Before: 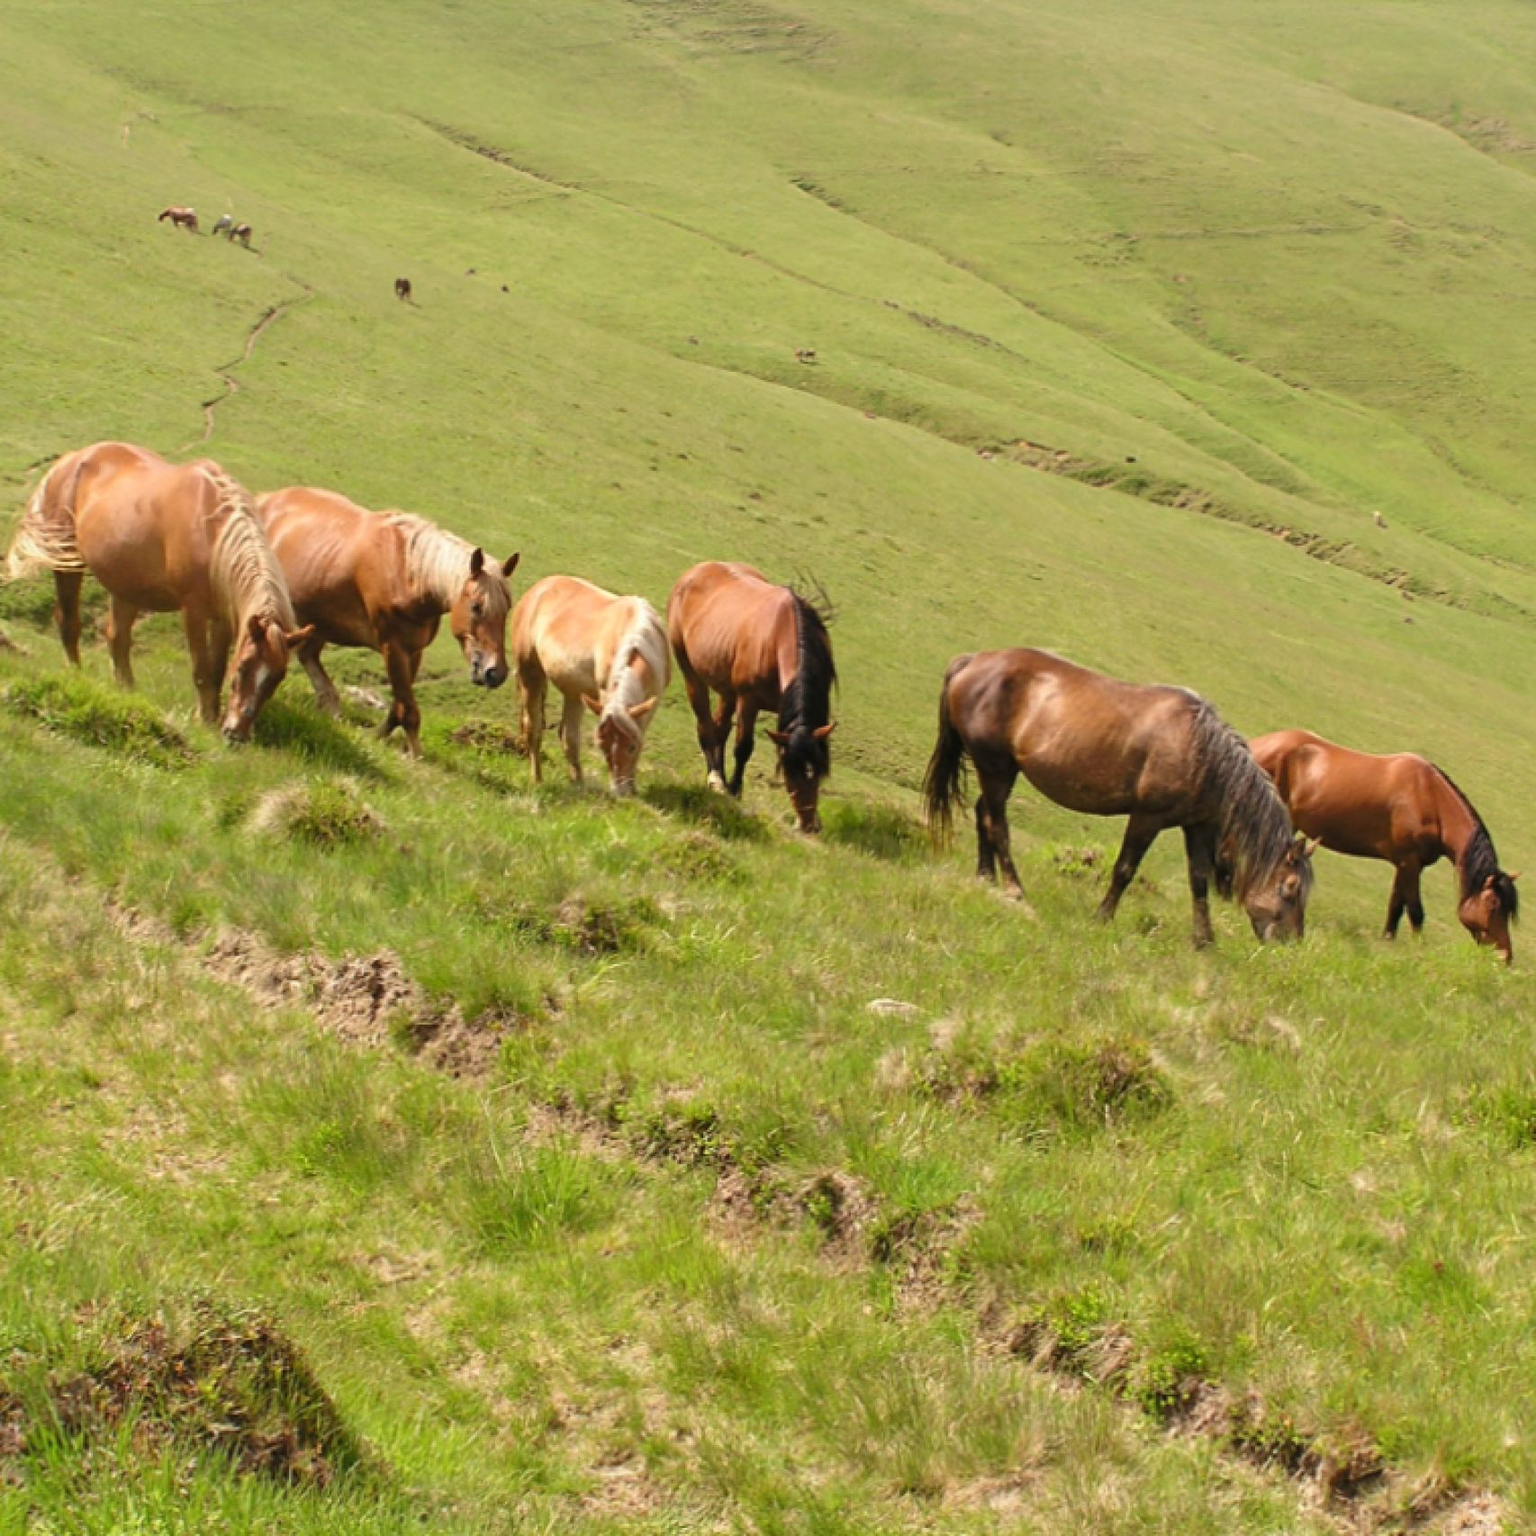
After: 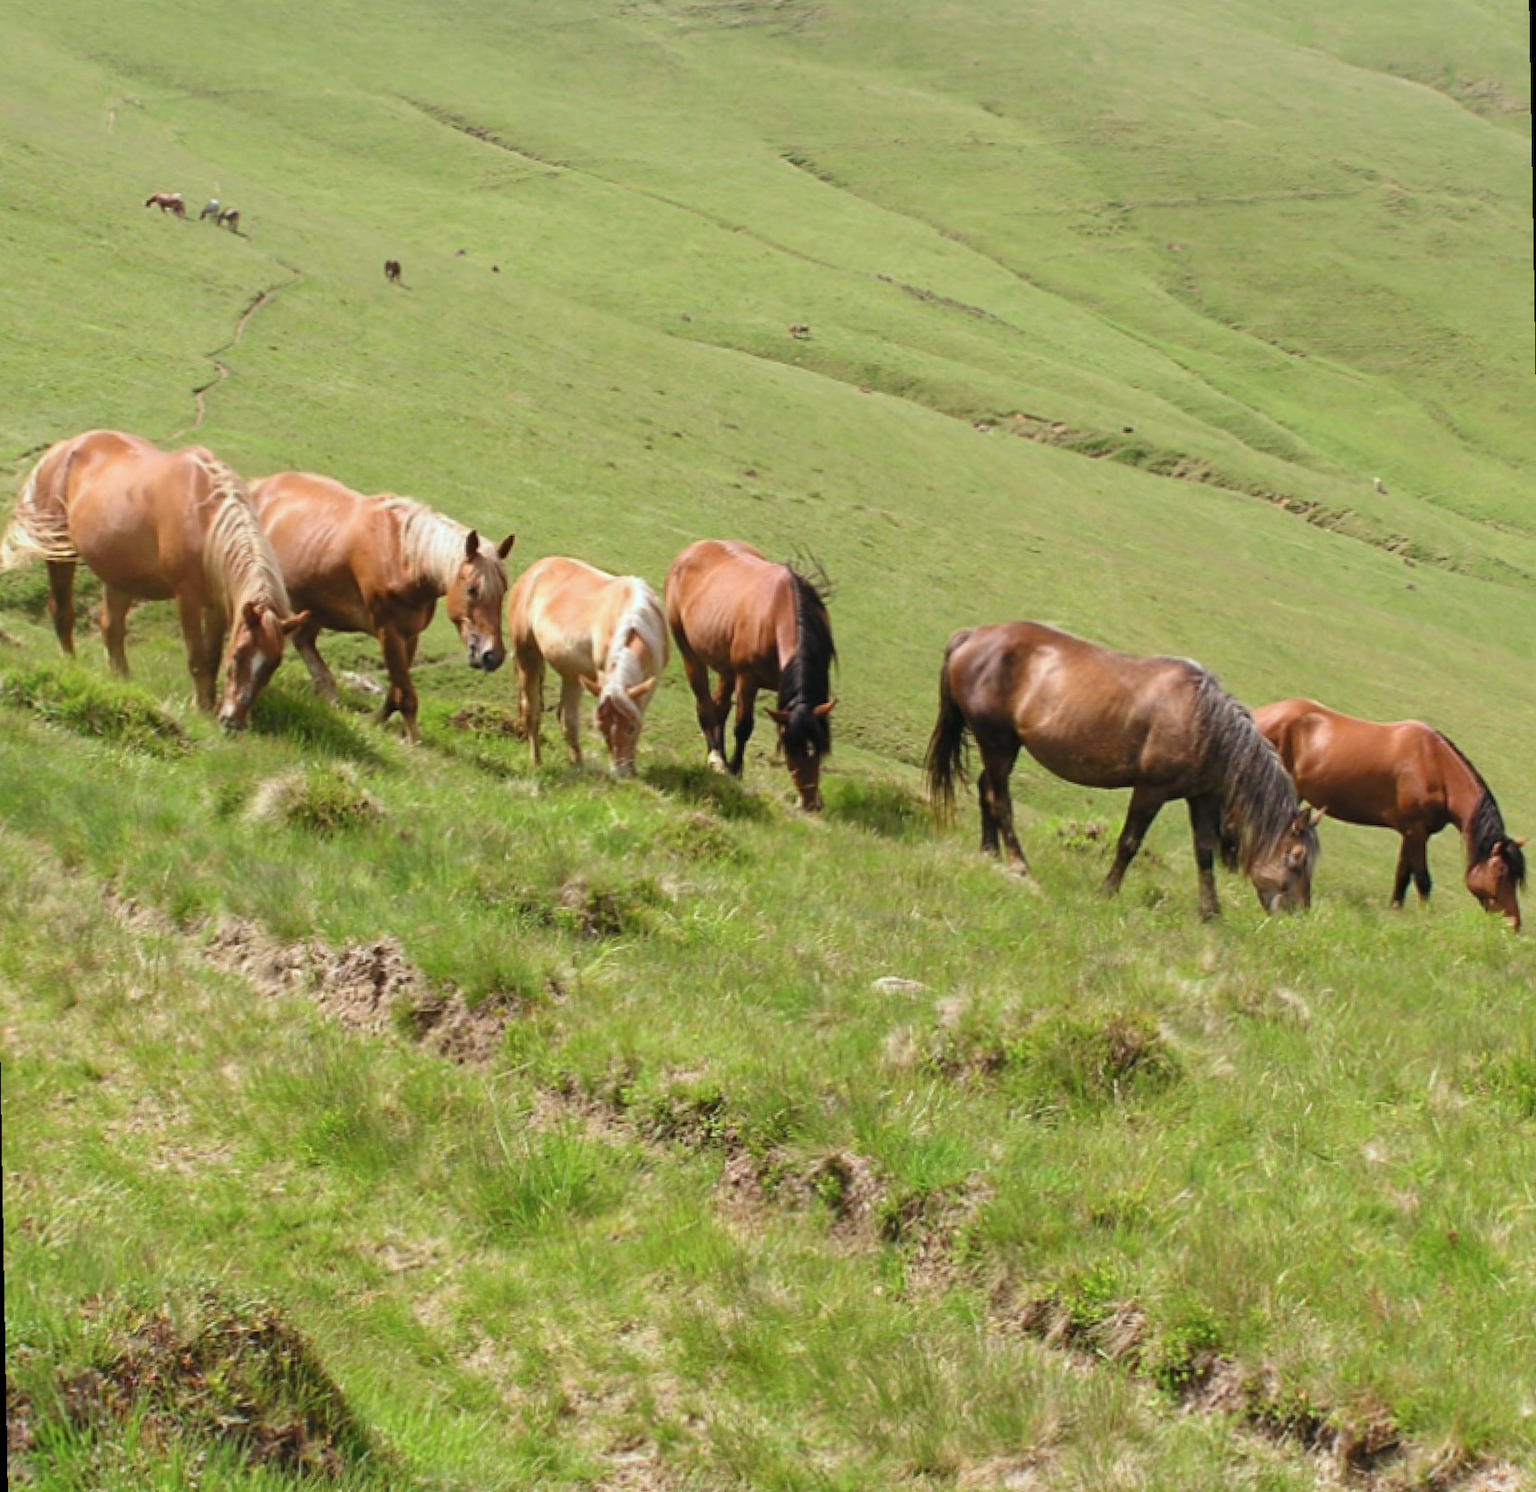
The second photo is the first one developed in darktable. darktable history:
color calibration: x 0.367, y 0.376, temperature 4372.25 K
rotate and perspective: rotation -1°, crop left 0.011, crop right 0.989, crop top 0.025, crop bottom 0.975
